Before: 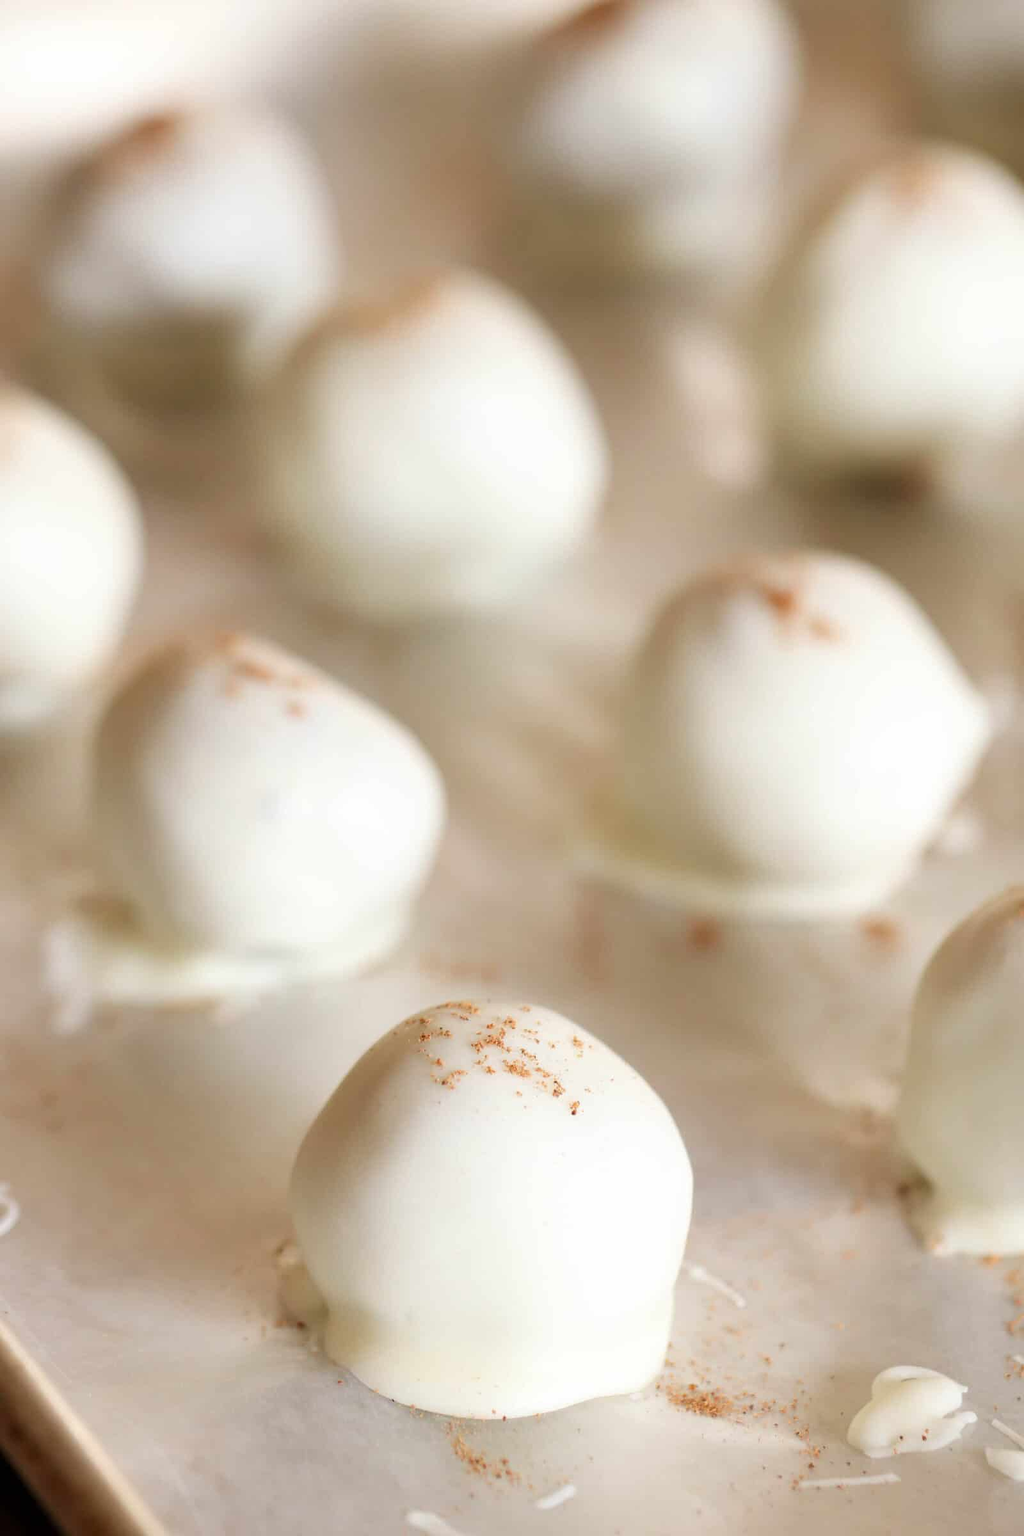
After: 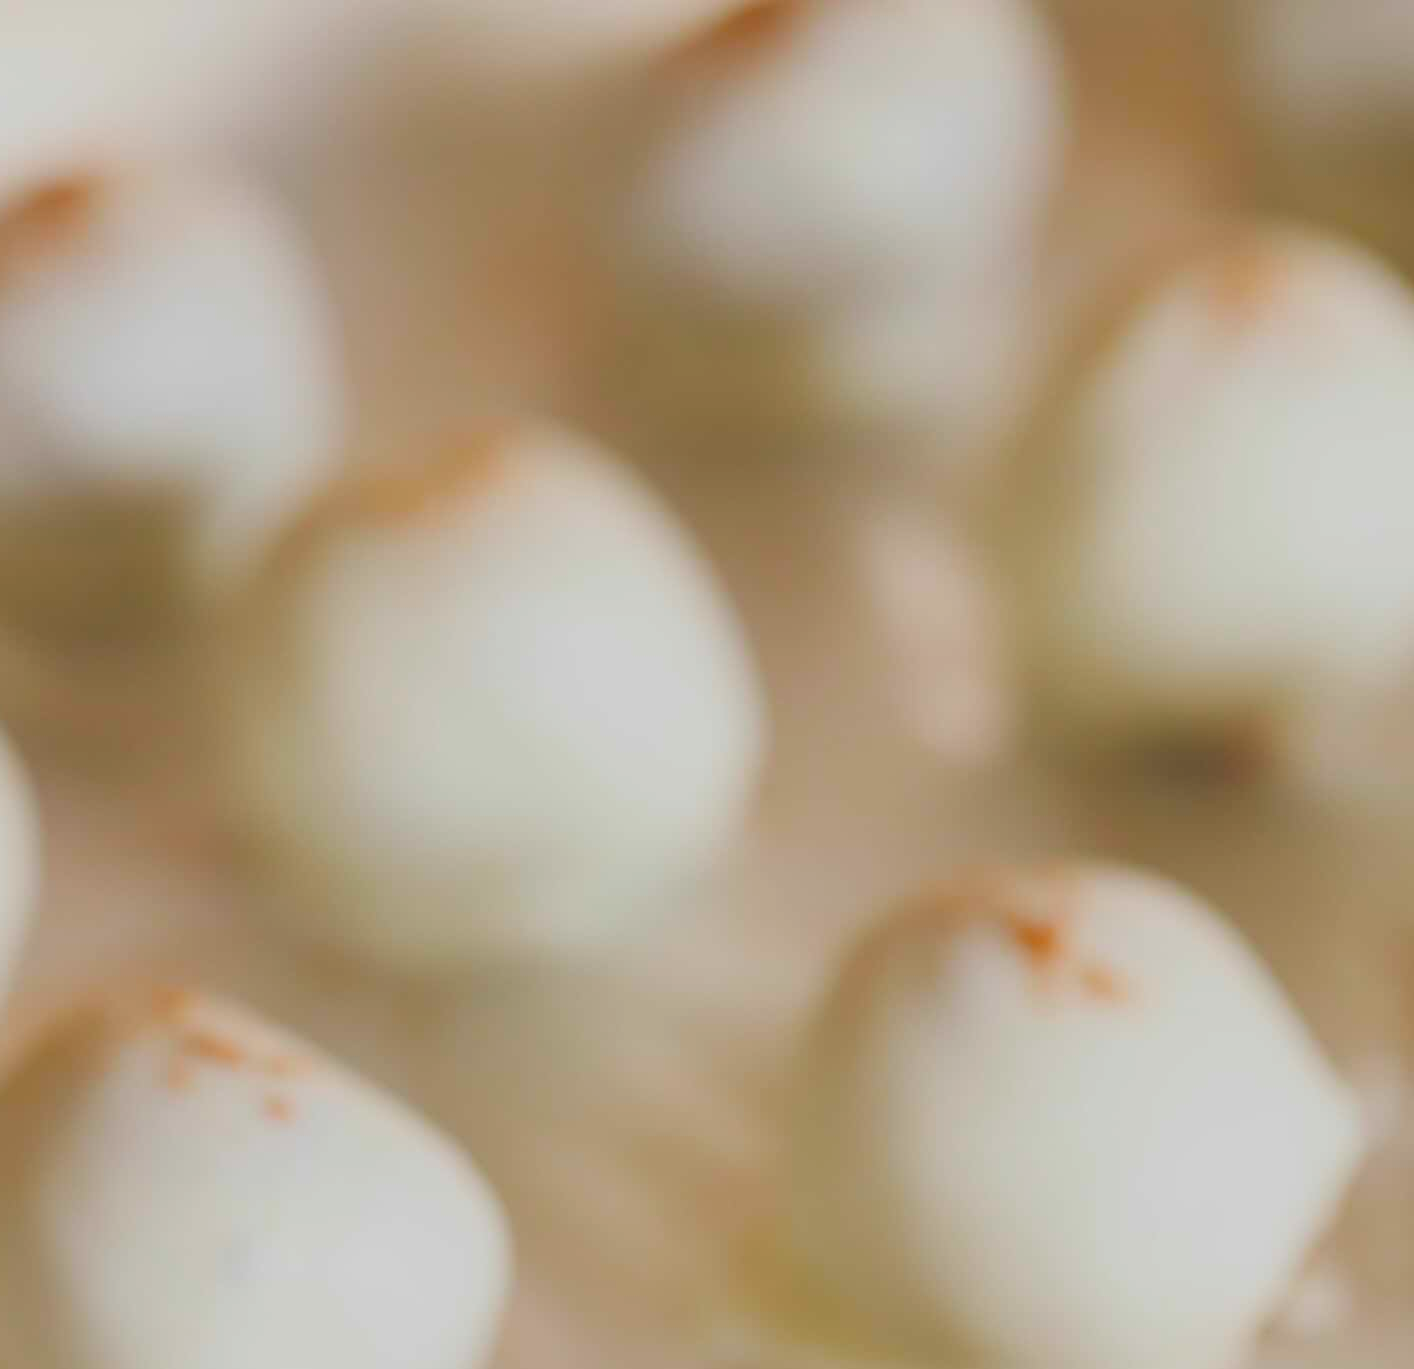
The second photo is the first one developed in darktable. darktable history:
crop and rotate: left 11.604%, bottom 42.925%
exposure: black level correction -0.021, exposure -0.031 EV, compensate exposure bias true, compensate highlight preservation false
color balance rgb: shadows lift › chroma 2.005%, shadows lift › hue 247.52°, perceptual saturation grading › global saturation 29.986%, global vibrance 23.401%, contrast -25.139%
